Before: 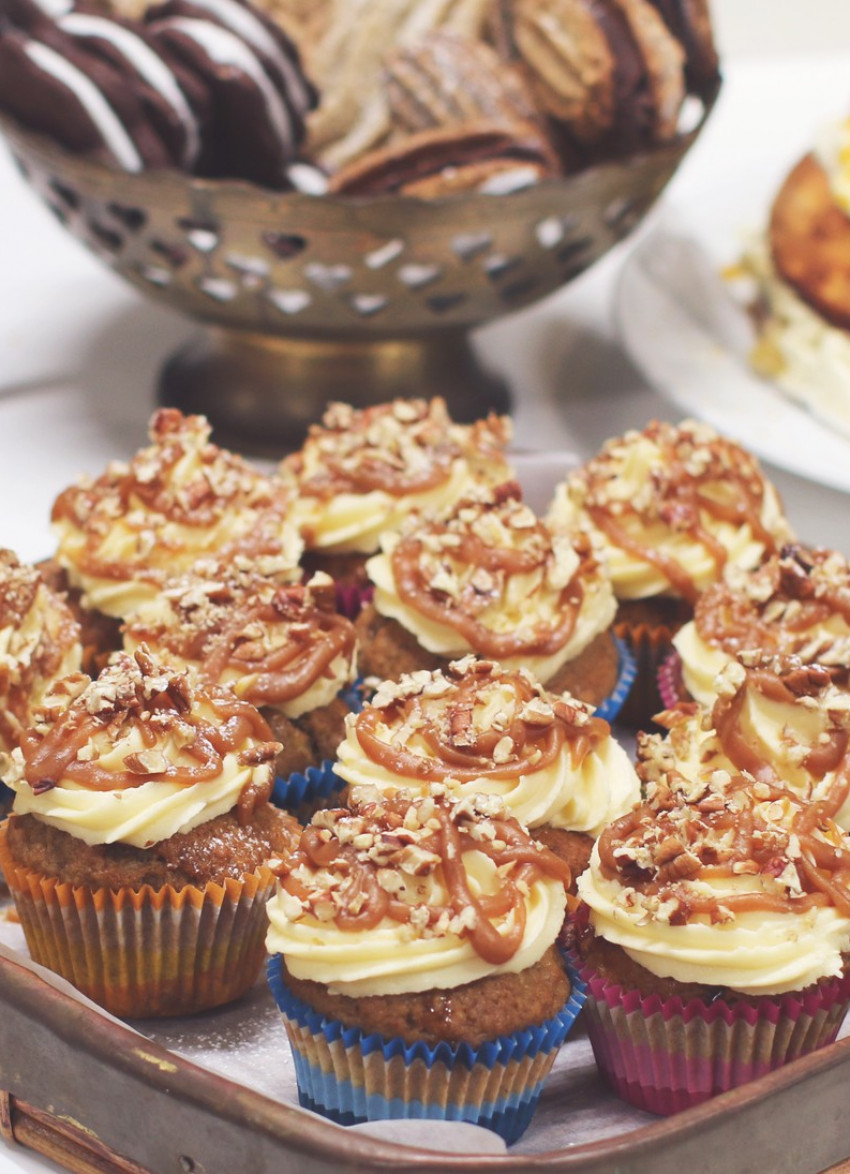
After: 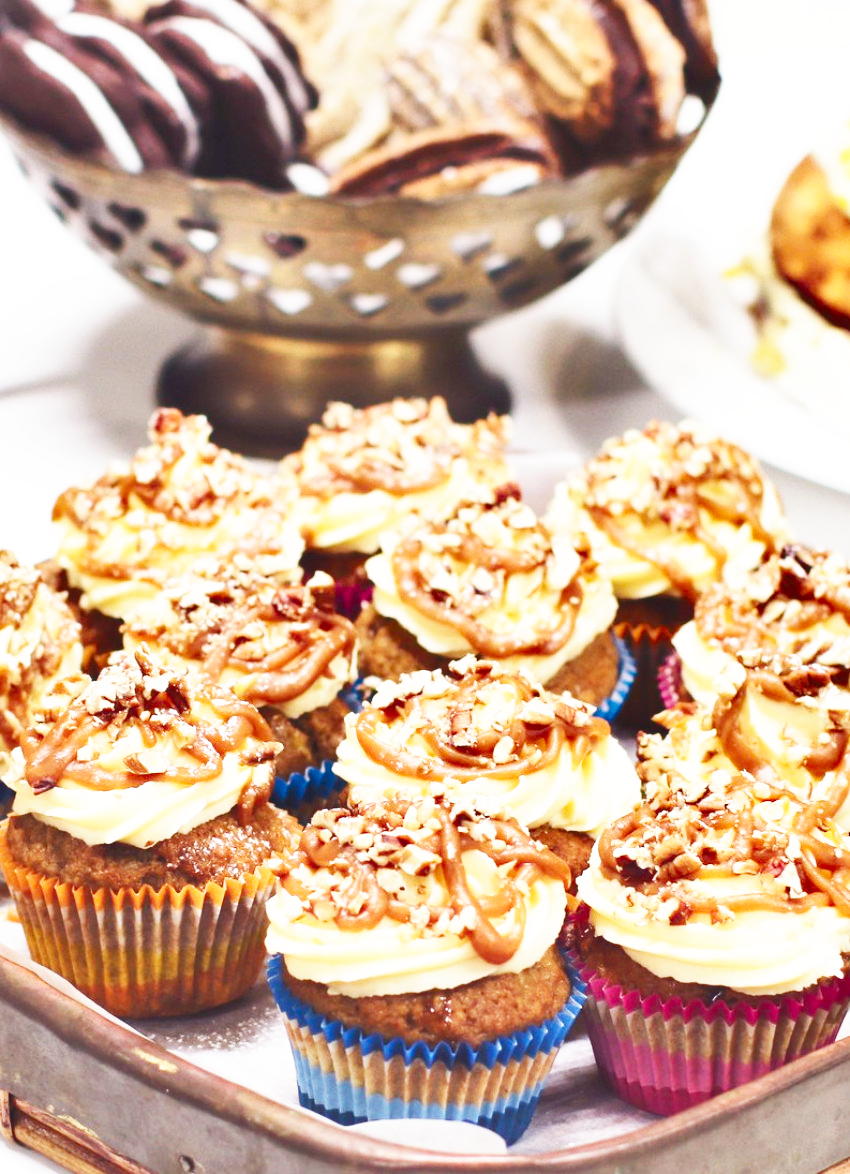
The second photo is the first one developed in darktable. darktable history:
shadows and highlights: soften with gaussian
base curve: curves: ch0 [(0, 0) (0.007, 0.004) (0.027, 0.03) (0.046, 0.07) (0.207, 0.54) (0.442, 0.872) (0.673, 0.972) (1, 1)], preserve colors none
exposure: exposure 0.217 EV, compensate highlight preservation false
